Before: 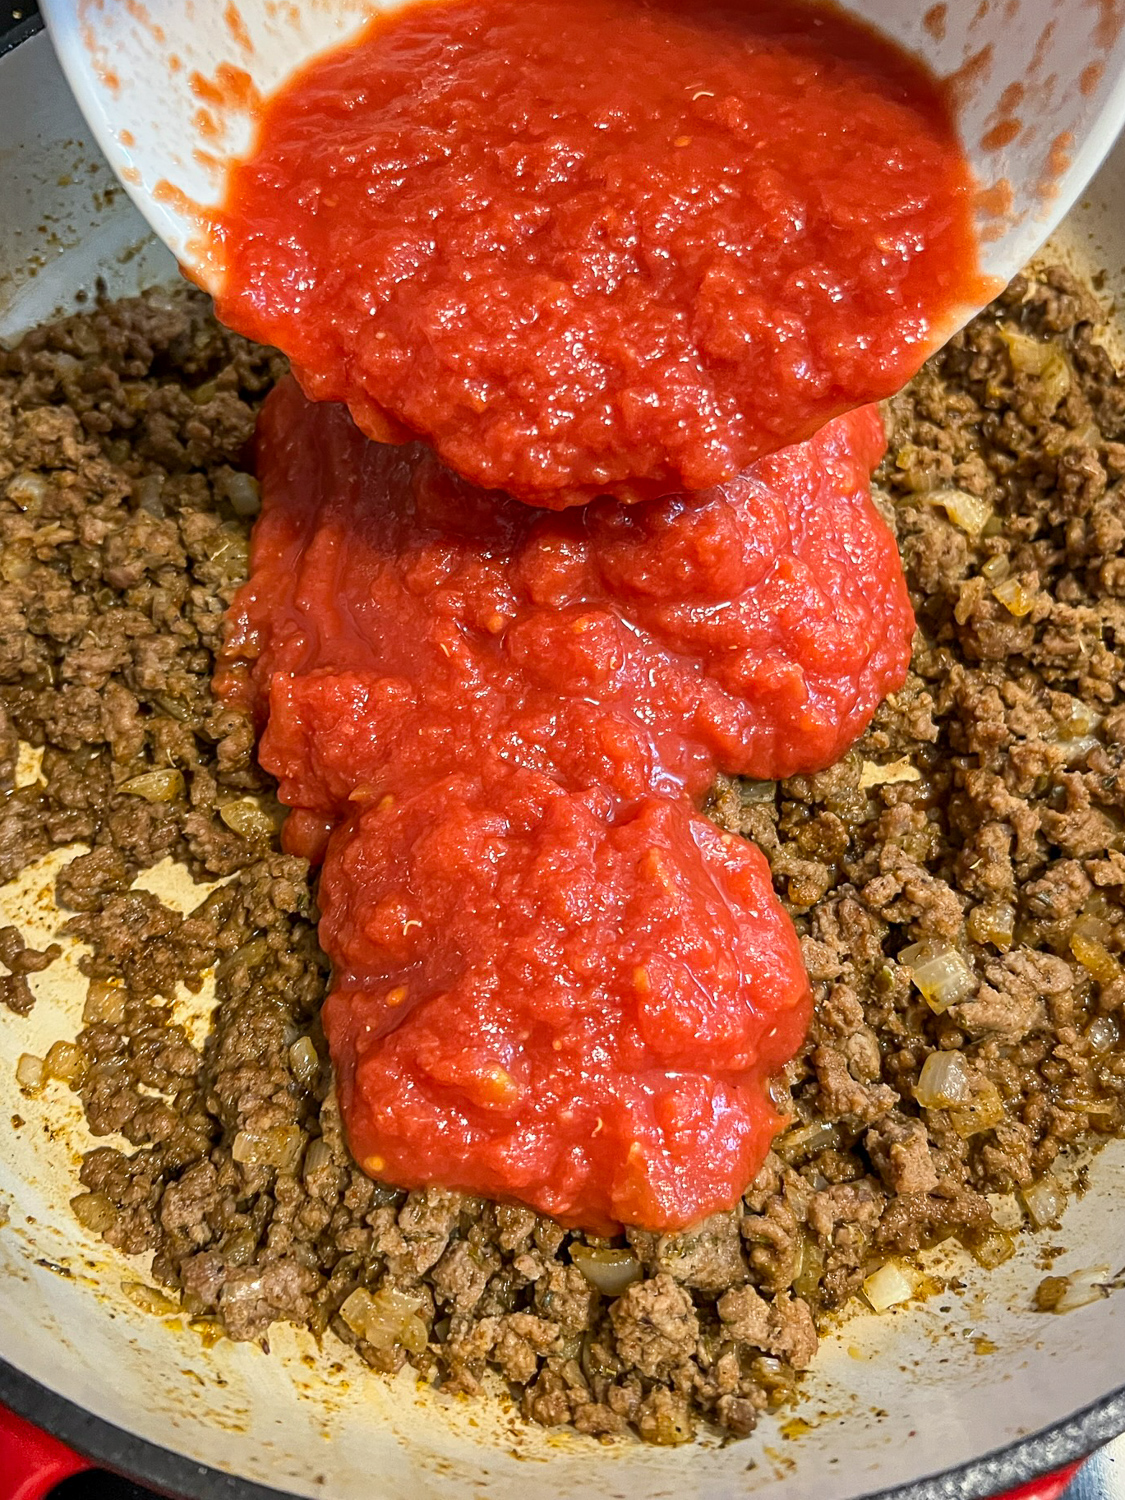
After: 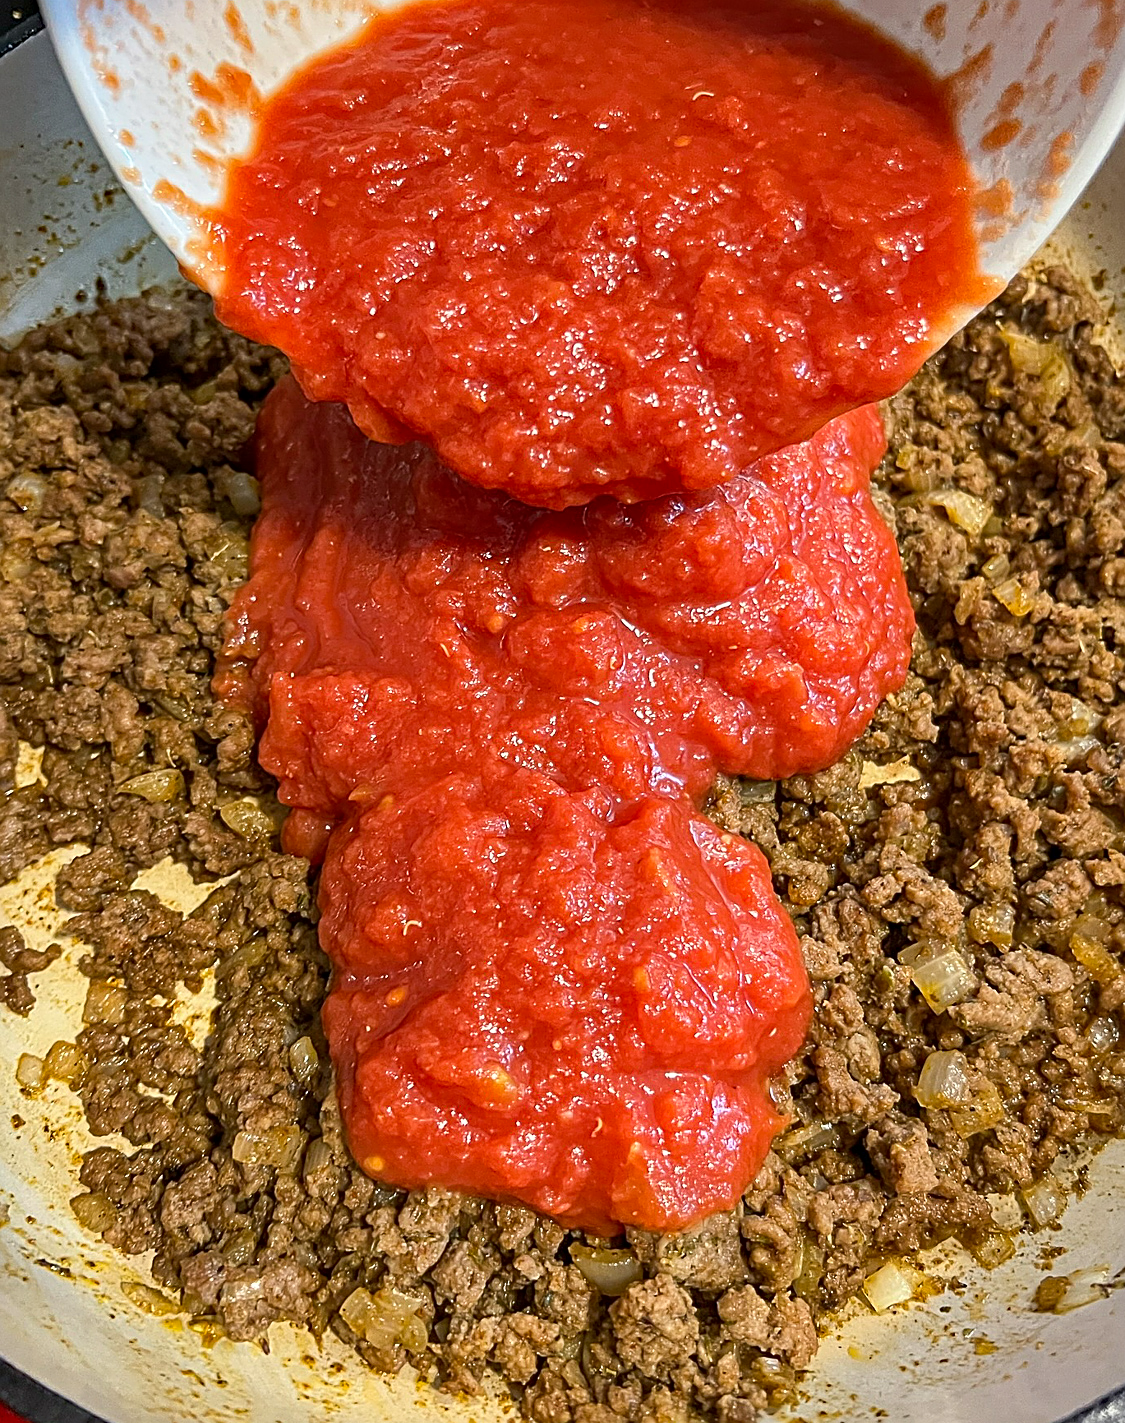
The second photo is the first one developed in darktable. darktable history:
shadows and highlights: shadows 29.32, highlights -29.32, low approximation 0.01, soften with gaussian
haze removal: adaptive false
sharpen: on, module defaults
crop and rotate: top 0%, bottom 5.097%
